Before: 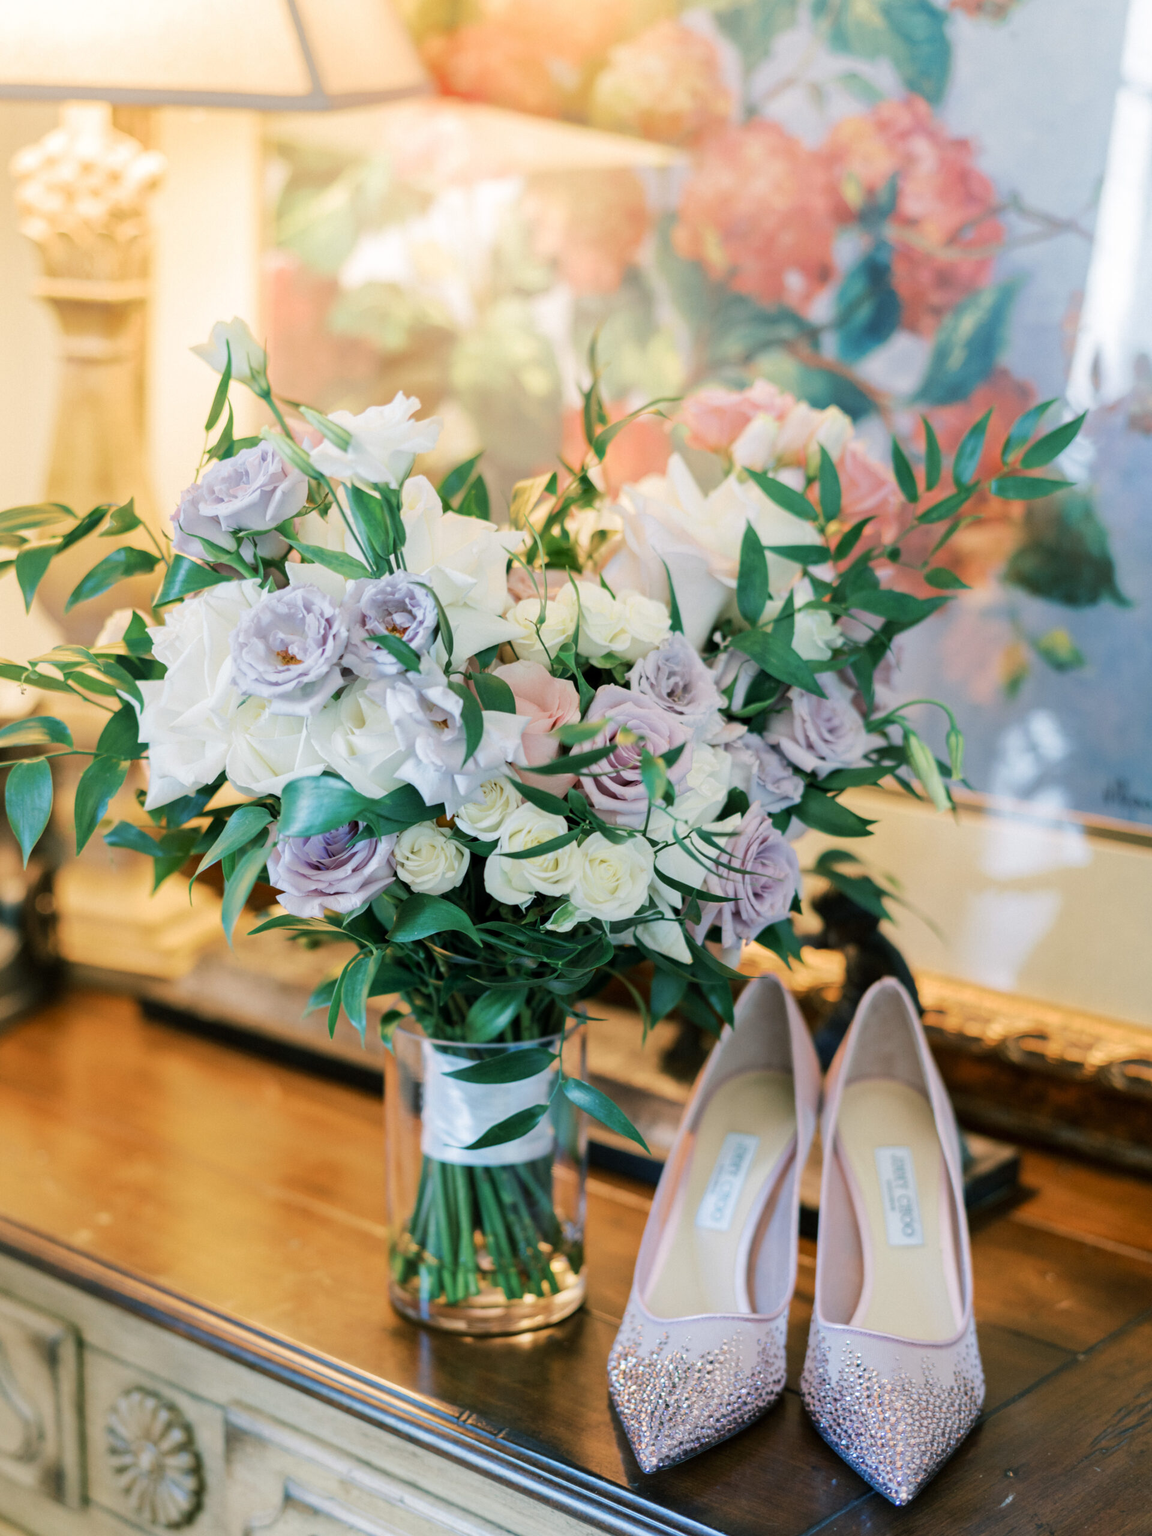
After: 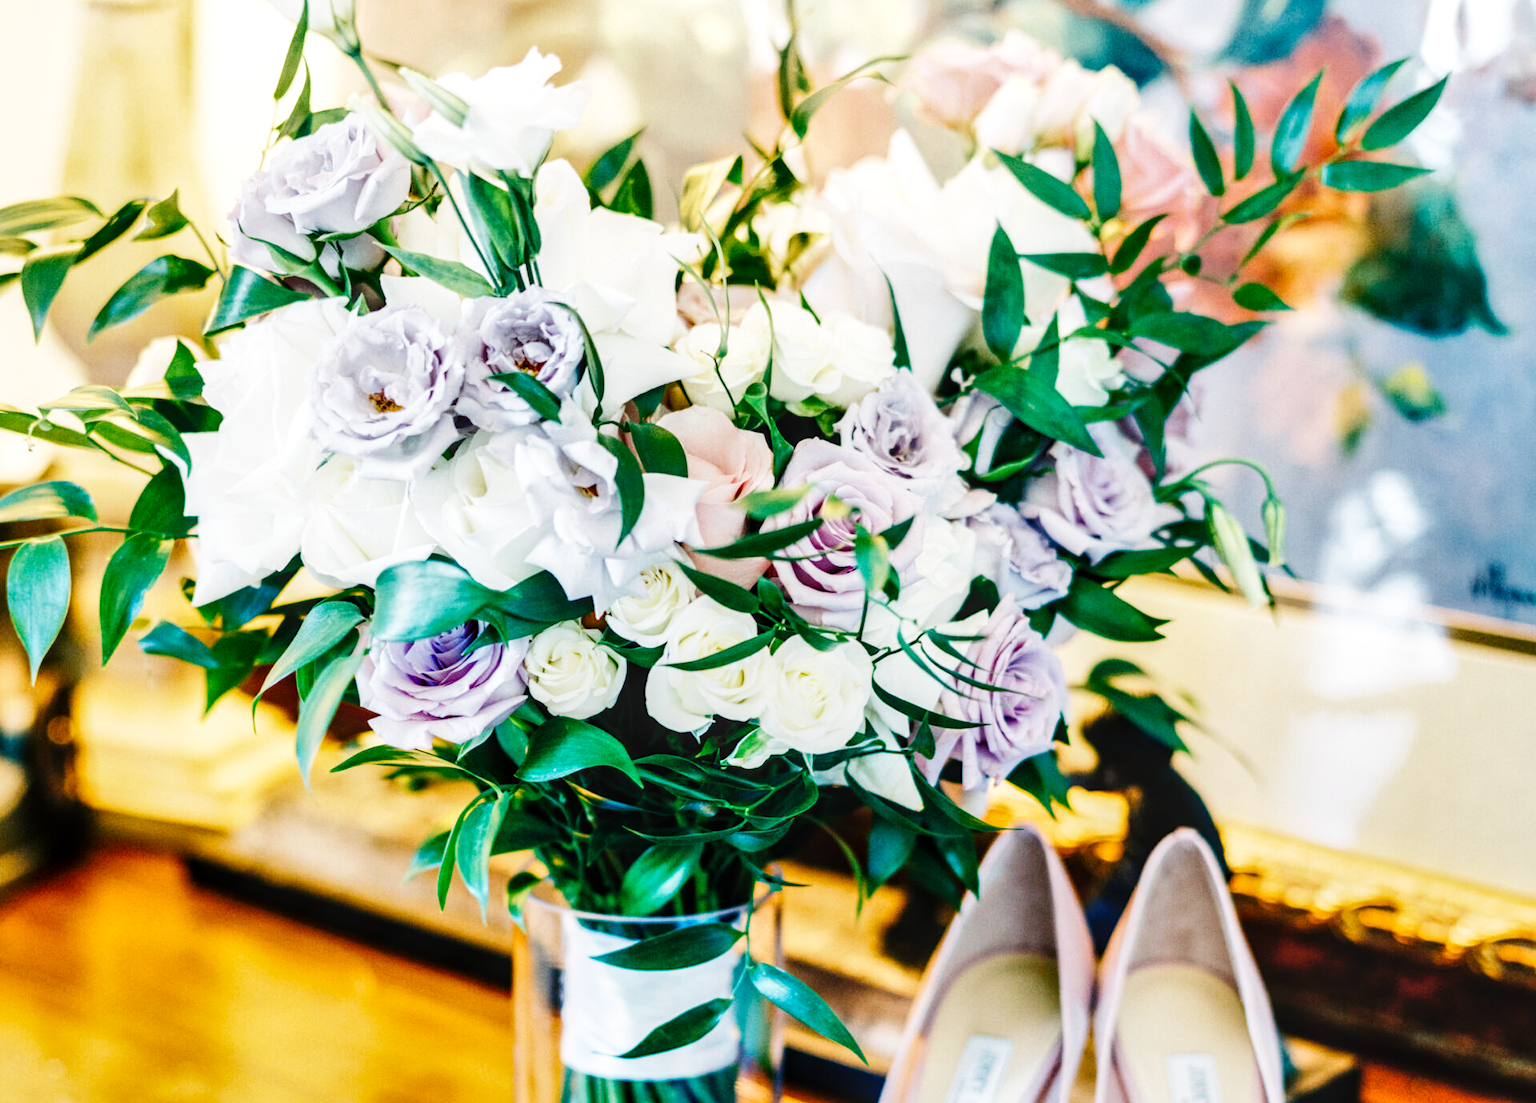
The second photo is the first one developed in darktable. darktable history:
base curve: curves: ch0 [(0, 0) (0, 0) (0.002, 0.001) (0.008, 0.003) (0.019, 0.011) (0.037, 0.037) (0.064, 0.11) (0.102, 0.232) (0.152, 0.379) (0.216, 0.524) (0.296, 0.665) (0.394, 0.789) (0.512, 0.881) (0.651, 0.945) (0.813, 0.986) (1, 1)], preserve colors none
color balance rgb: shadows lift › luminance -21.595%, shadows lift › chroma 6.666%, shadows lift › hue 270.42°, perceptual saturation grading › global saturation 20%, perceptual saturation grading › highlights -24.822%, perceptual saturation grading › shadows 25.688%, global vibrance 20%
crop and rotate: top 23.167%, bottom 22.945%
shadows and highlights: highlights color adjustment 0.006%, soften with gaussian
local contrast: detail 130%
